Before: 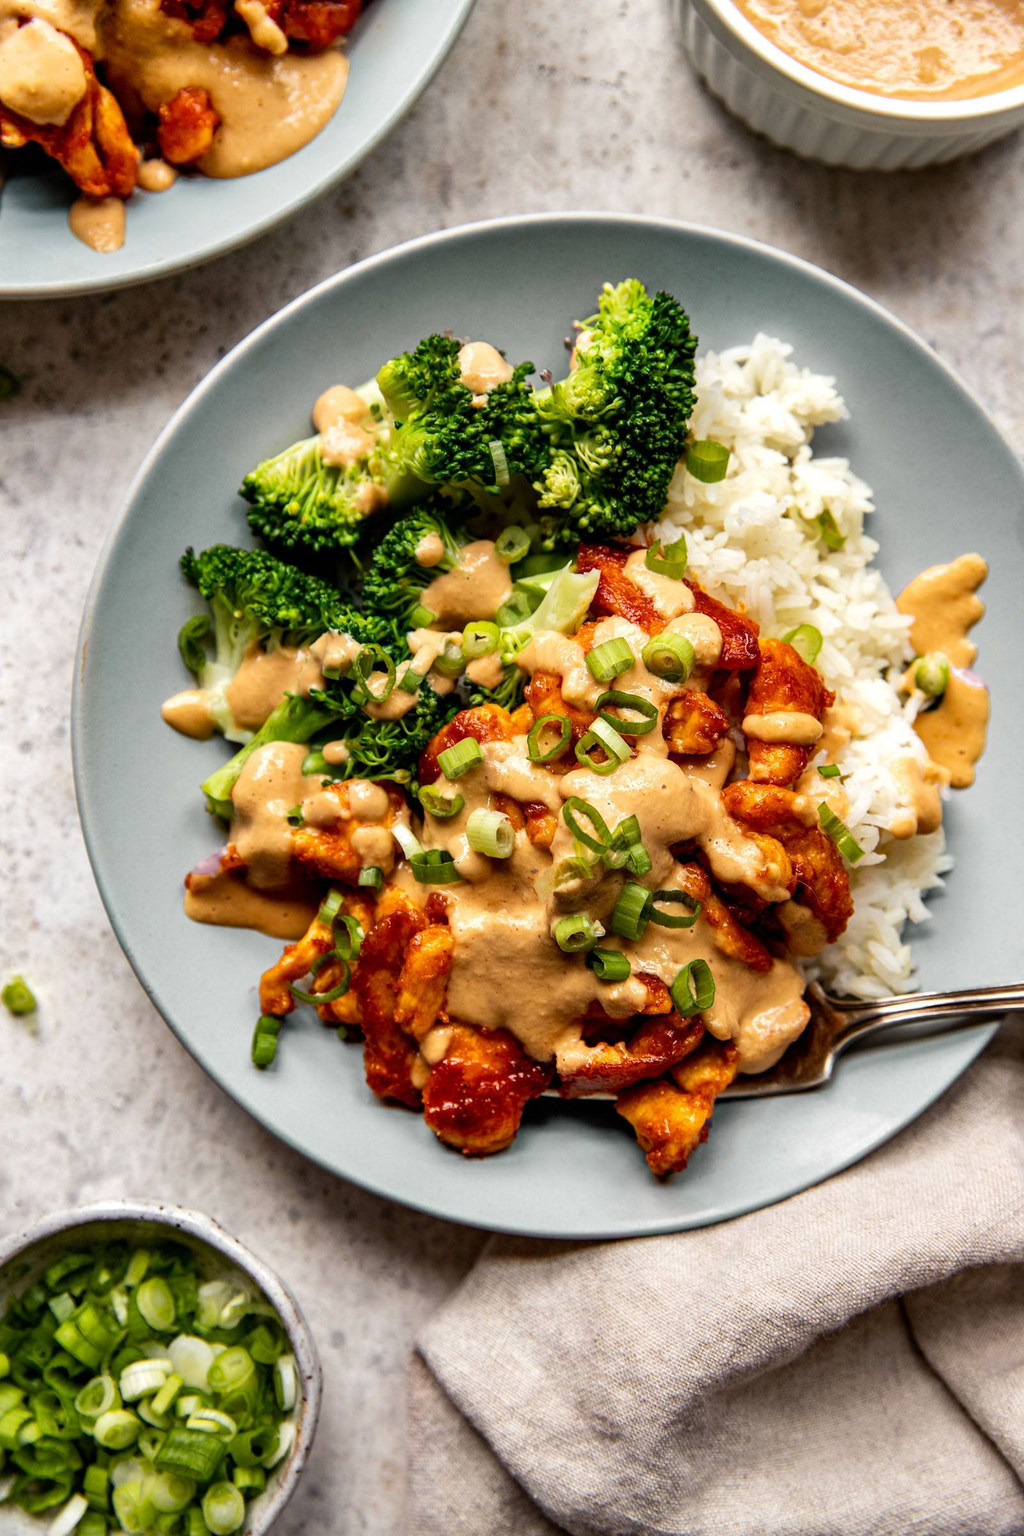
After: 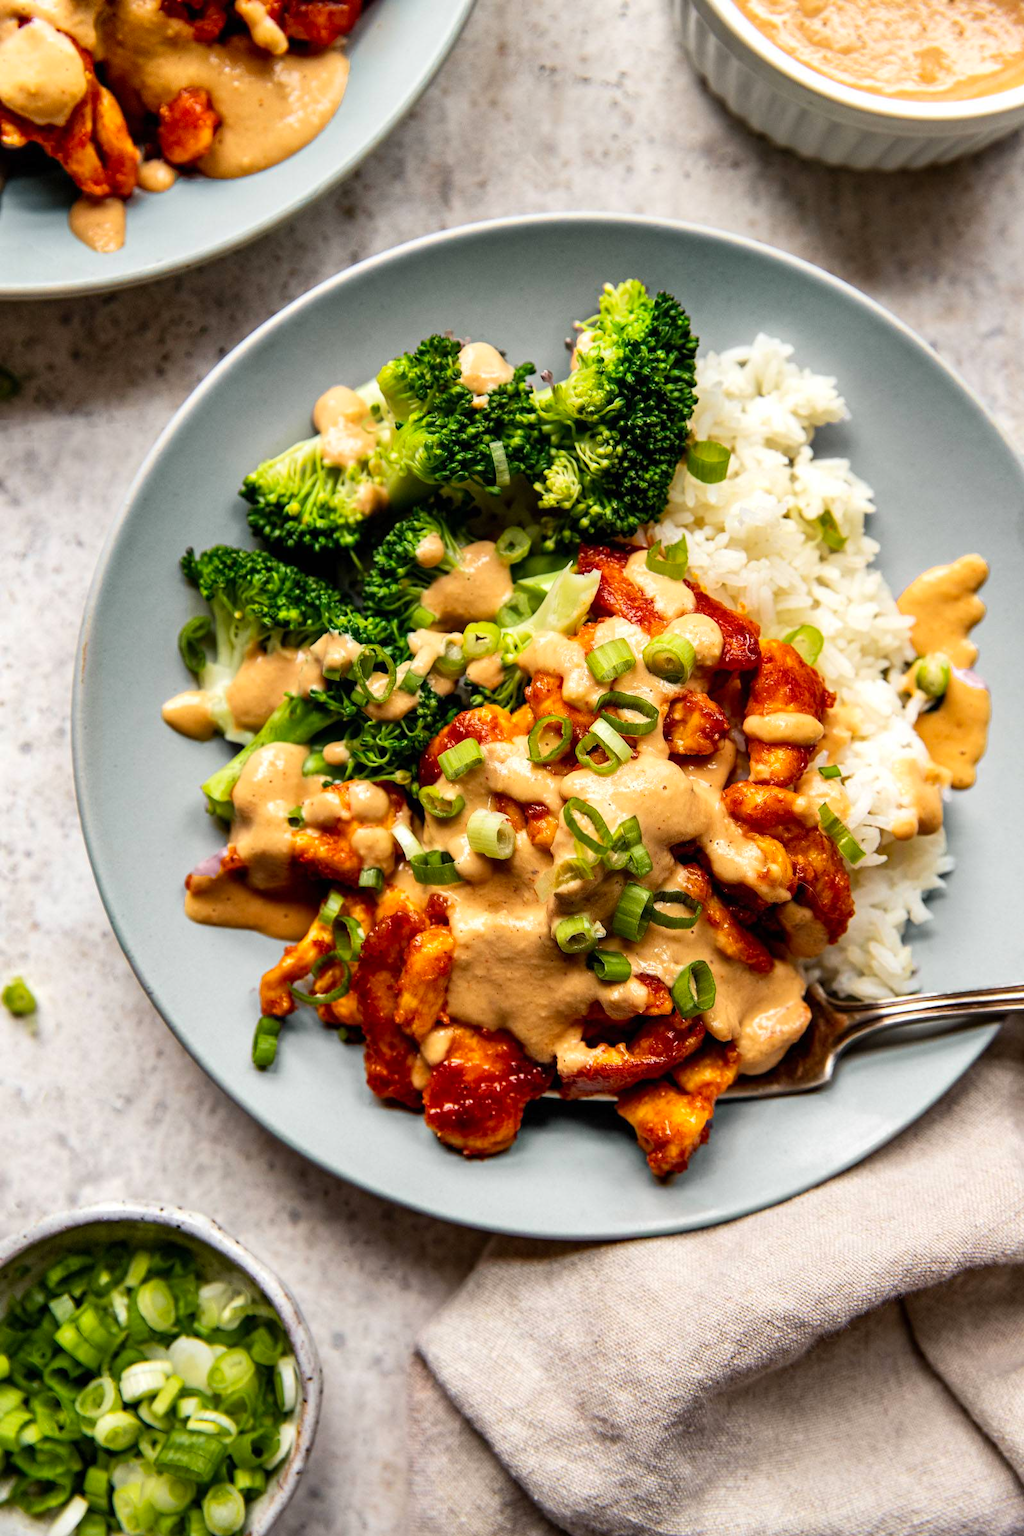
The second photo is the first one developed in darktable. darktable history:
crop: bottom 0.071%
contrast brightness saturation: contrast 0.098, brightness 0.039, saturation 0.093
